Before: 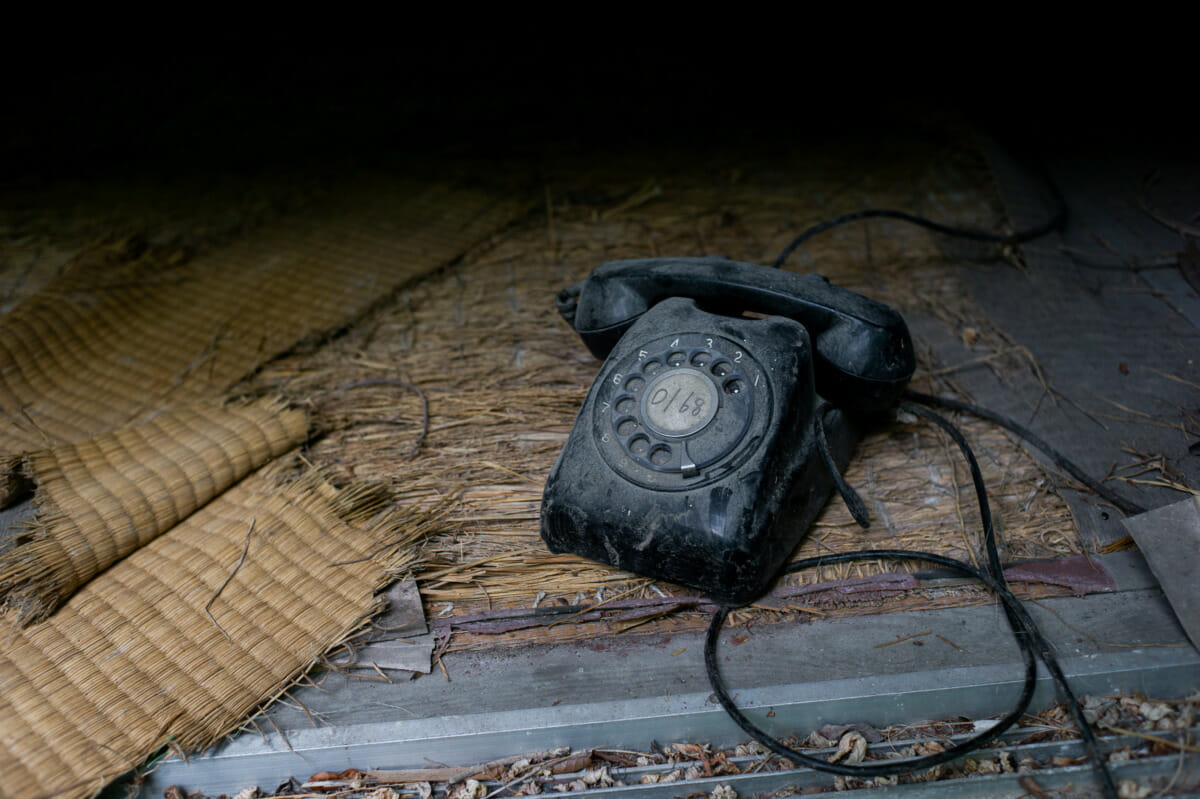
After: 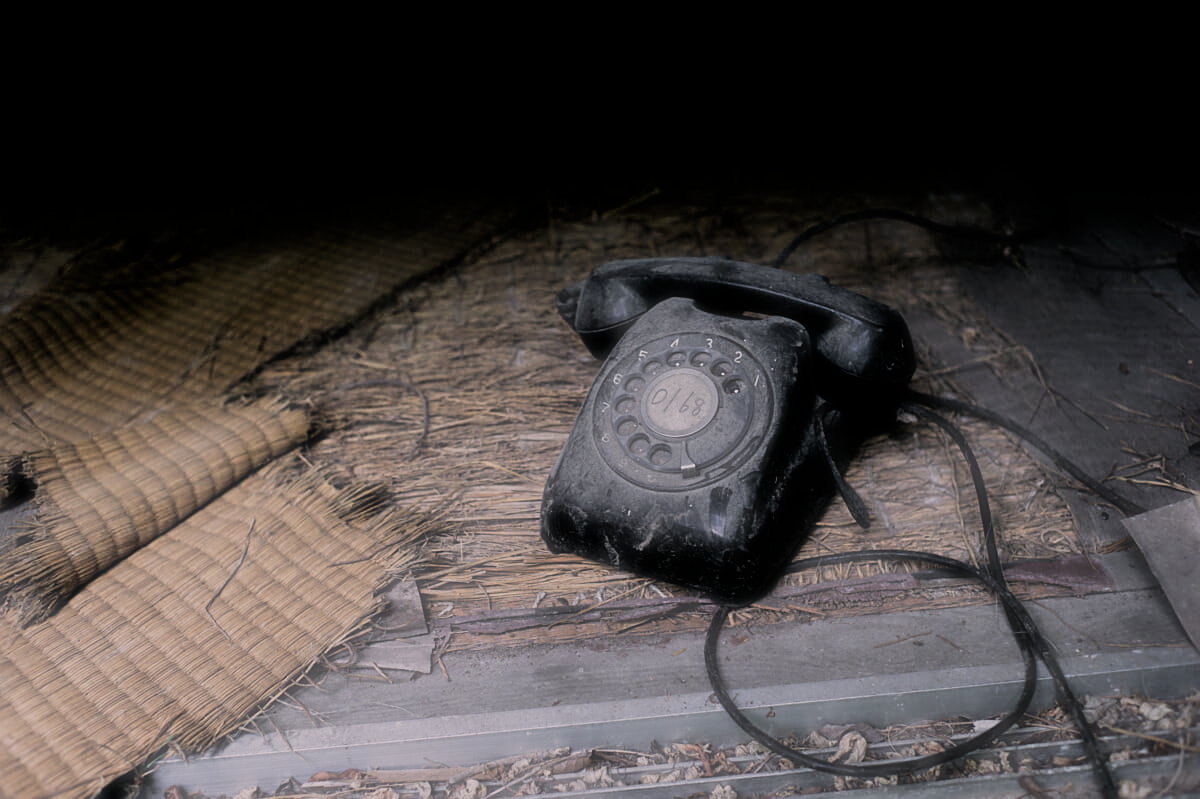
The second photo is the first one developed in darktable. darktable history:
shadows and highlights: radius 92.04, shadows -13.62, white point adjustment 0.273, highlights 32.52, compress 48.66%, soften with gaussian
sharpen: on, module defaults
haze removal: strength -0.899, distance 0.23, compatibility mode true, adaptive false
filmic rgb: black relative exposure -5.04 EV, white relative exposure 4 EV, hardness 2.89, contrast 1.3, highlights saturation mix -30.58%
color correction: highlights a* 7.96, highlights b* 4.35
